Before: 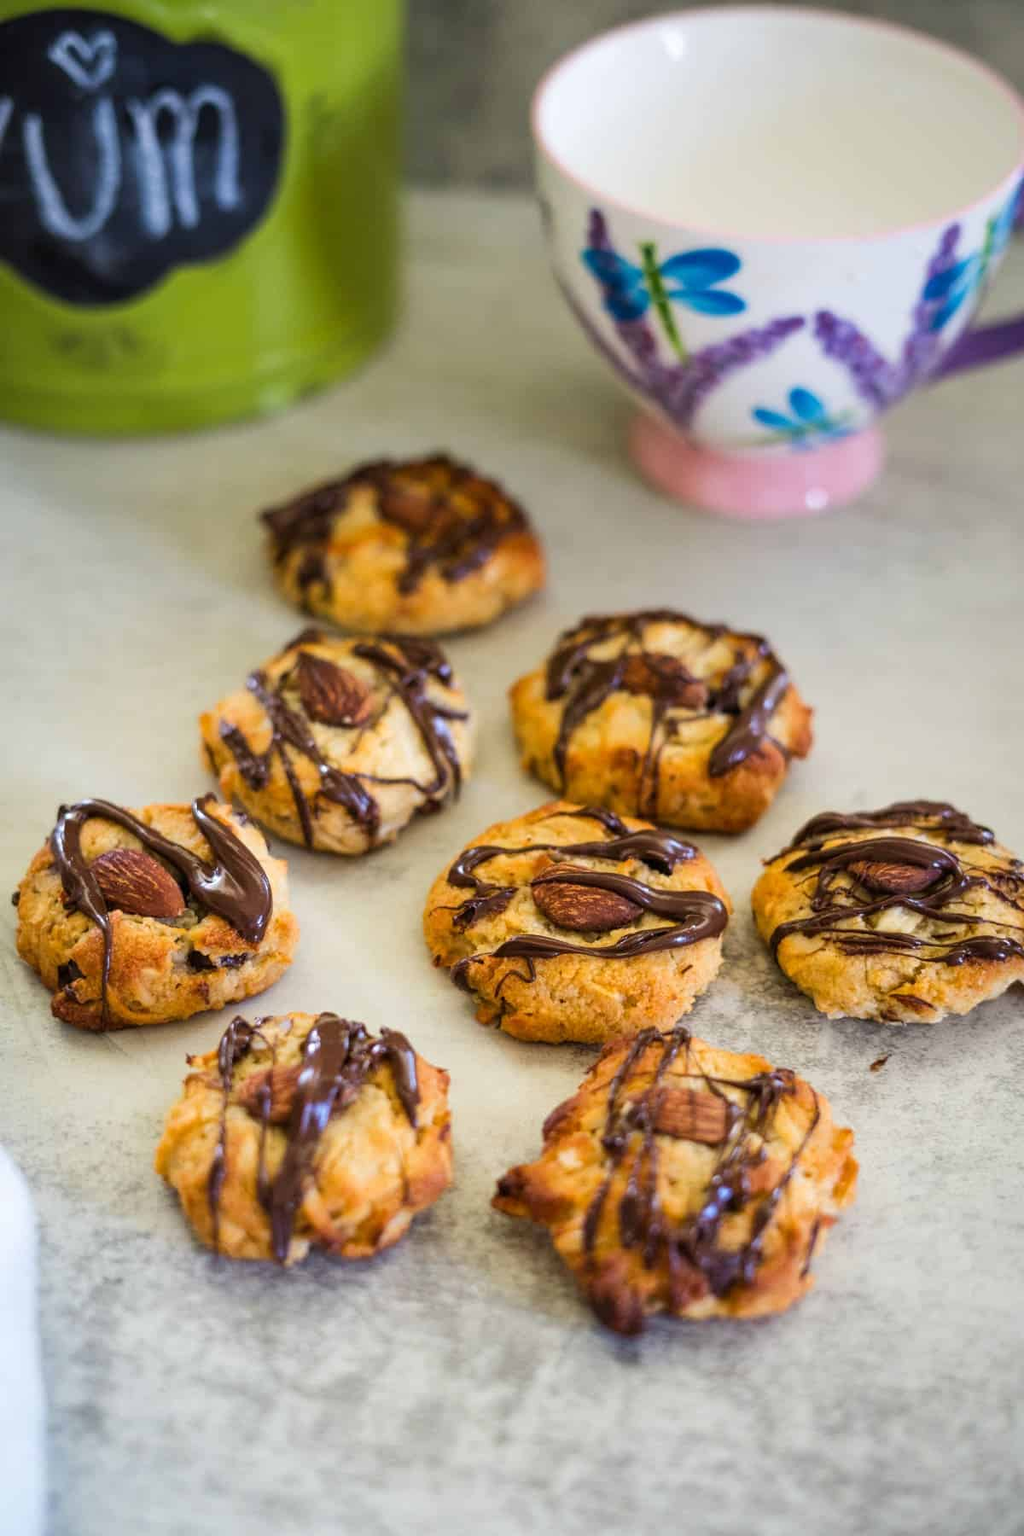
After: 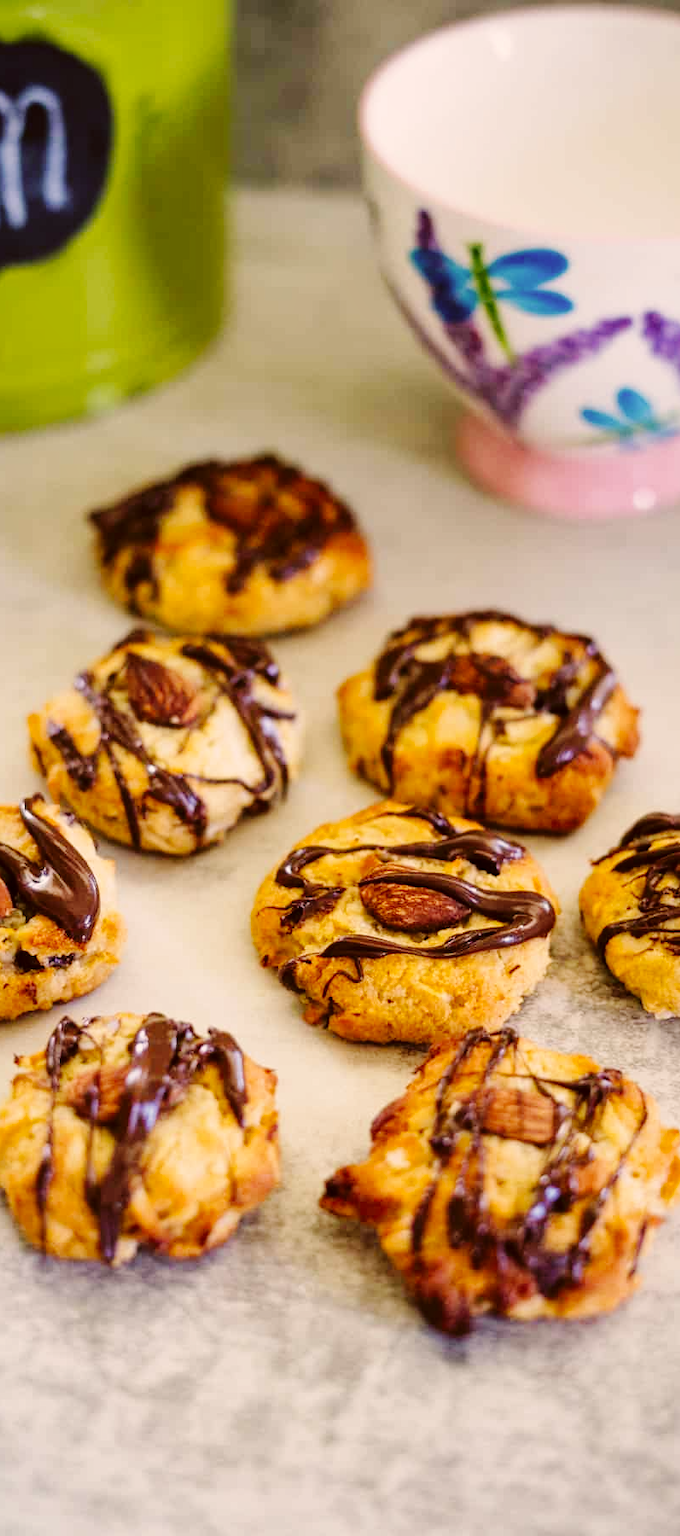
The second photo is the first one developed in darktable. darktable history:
crop: left 16.899%, right 16.556%
color correction: highlights a* 6.27, highlights b* 8.19, shadows a* 5.94, shadows b* 7.23, saturation 0.9
shadows and highlights: shadows -20, white point adjustment -2, highlights -35
base curve: curves: ch0 [(0, 0) (0.036, 0.025) (0.121, 0.166) (0.206, 0.329) (0.605, 0.79) (1, 1)], preserve colors none
